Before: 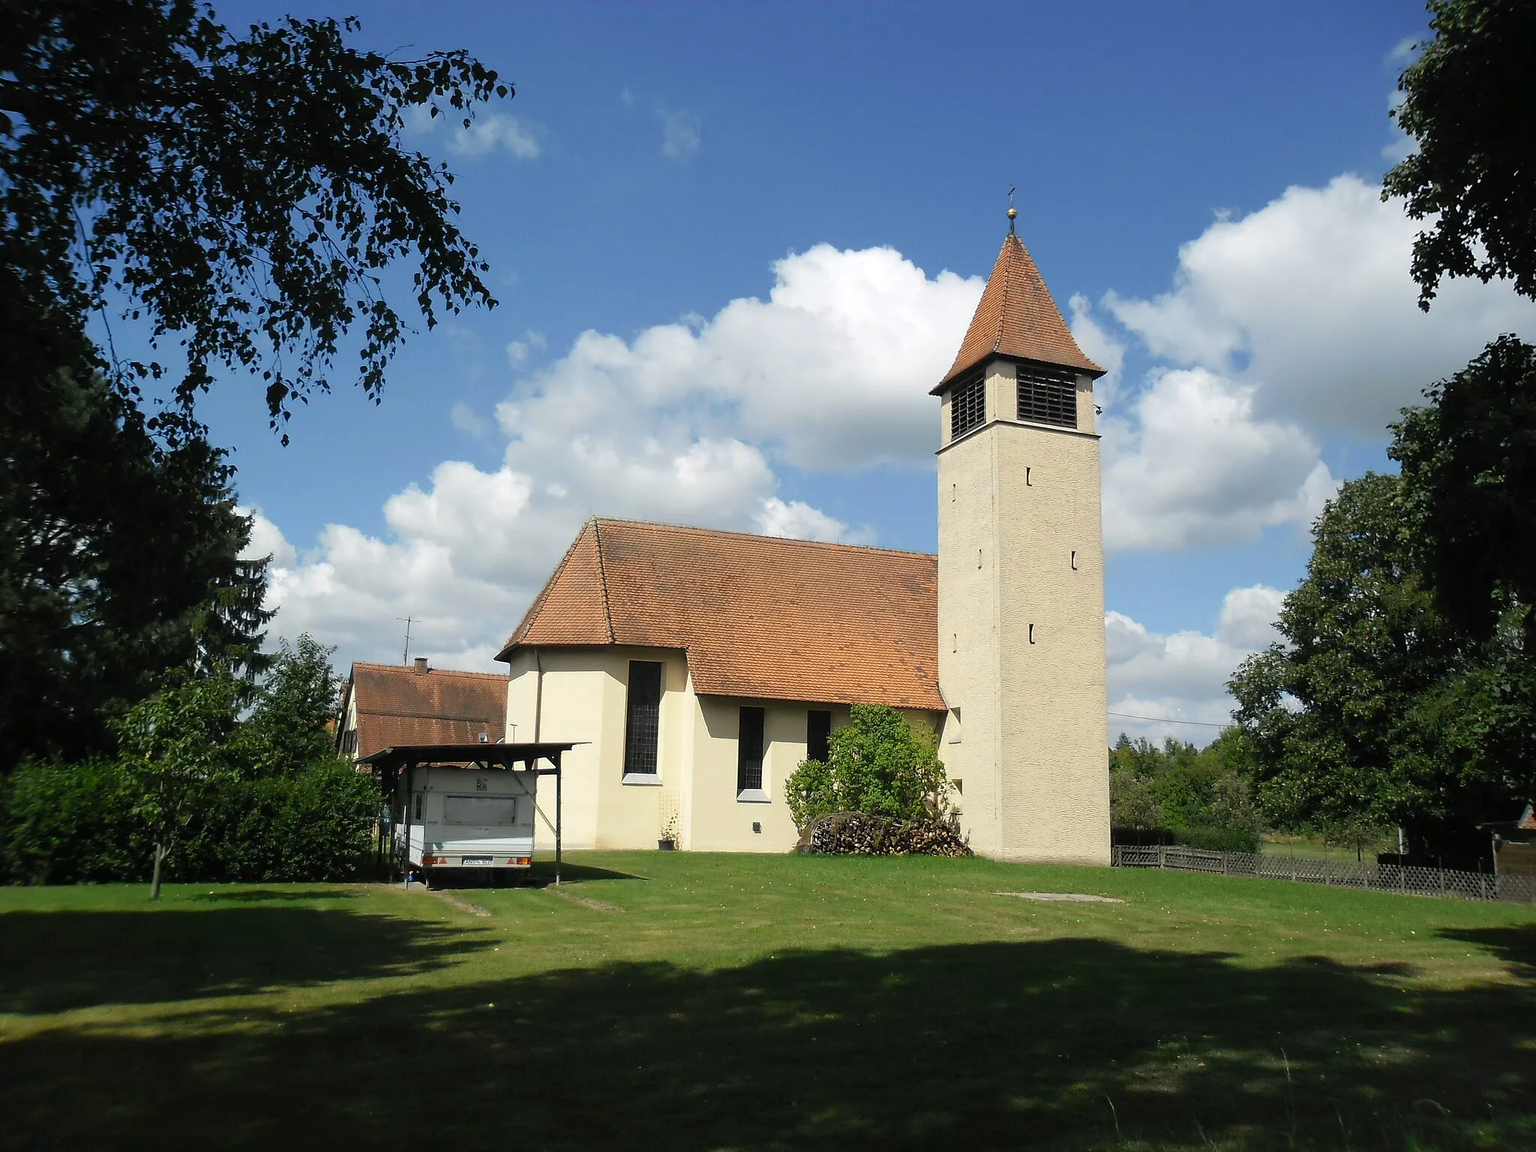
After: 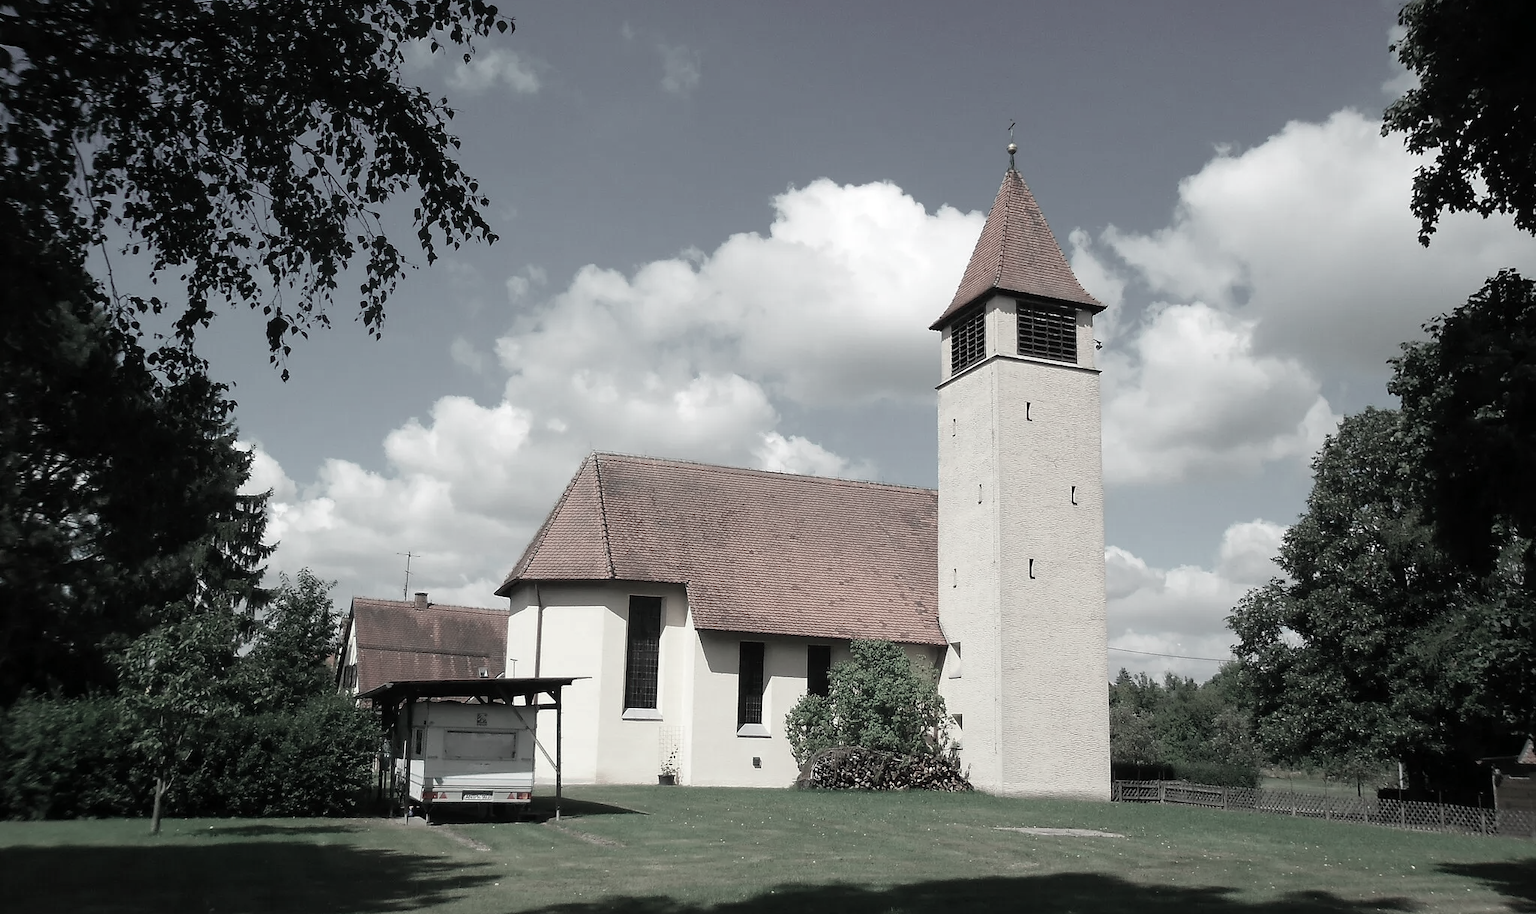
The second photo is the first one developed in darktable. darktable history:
crop and rotate: top 5.667%, bottom 14.937%
exposure: black level correction 0.001, compensate highlight preservation false
color contrast: green-magenta contrast 0.3, blue-yellow contrast 0.15
color correction: saturation 1.34
